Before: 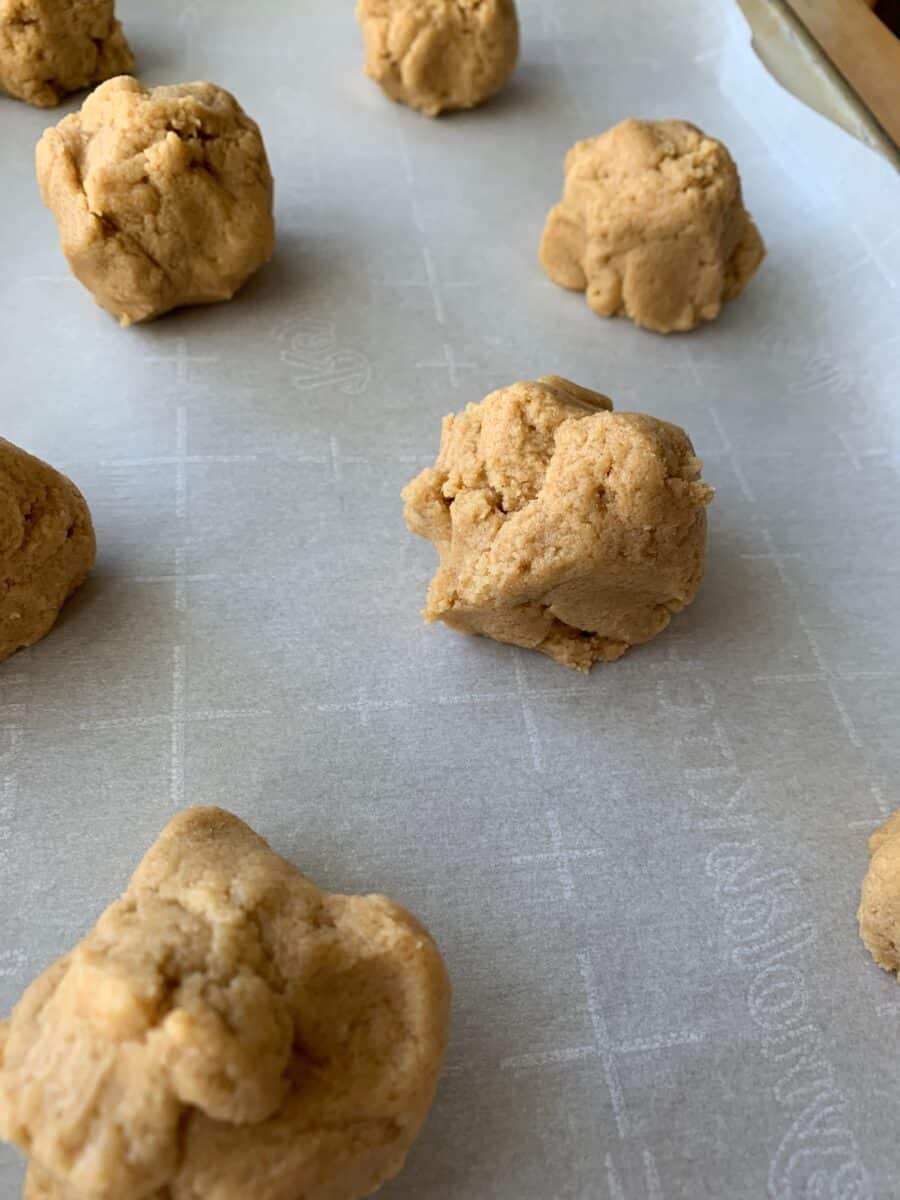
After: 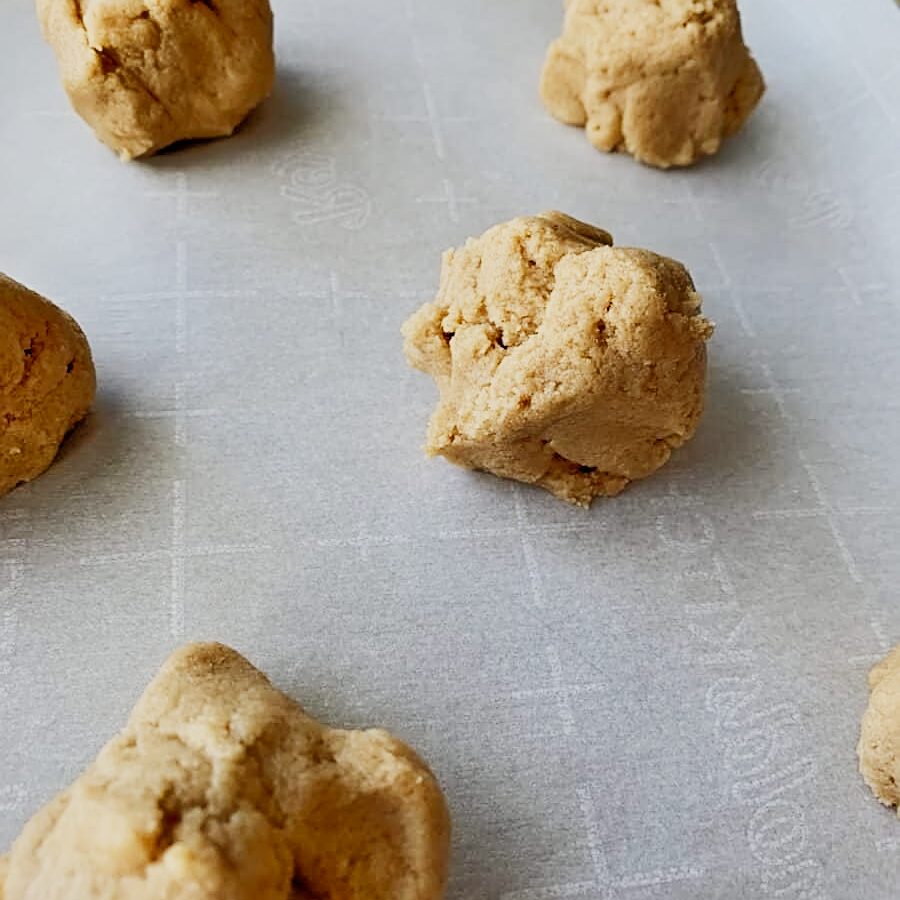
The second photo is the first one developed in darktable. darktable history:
tone equalizer: -8 EV -0.528 EV, -7 EV -0.319 EV, -6 EV -0.083 EV, -5 EV 0.413 EV, -4 EV 0.985 EV, -3 EV 0.791 EV, -2 EV -0.01 EV, -1 EV 0.14 EV, +0 EV -0.012 EV, smoothing 1
sigmoid: contrast 1.6, skew -0.2, preserve hue 0%, red attenuation 0.1, red rotation 0.035, green attenuation 0.1, green rotation -0.017, blue attenuation 0.15, blue rotation -0.052, base primaries Rec2020
exposure: exposure 0.15 EV, compensate highlight preservation false
sharpen: on, module defaults
crop: top 13.819%, bottom 11.169%
contrast equalizer: y [[0.5 ×6], [0.5 ×6], [0.5 ×6], [0 ×6], [0, 0, 0, 0.581, 0.011, 0]]
color zones: curves: ch0 [(0, 0.5) (0.143, 0.5) (0.286, 0.5) (0.429, 0.495) (0.571, 0.437) (0.714, 0.44) (0.857, 0.496) (1, 0.5)]
